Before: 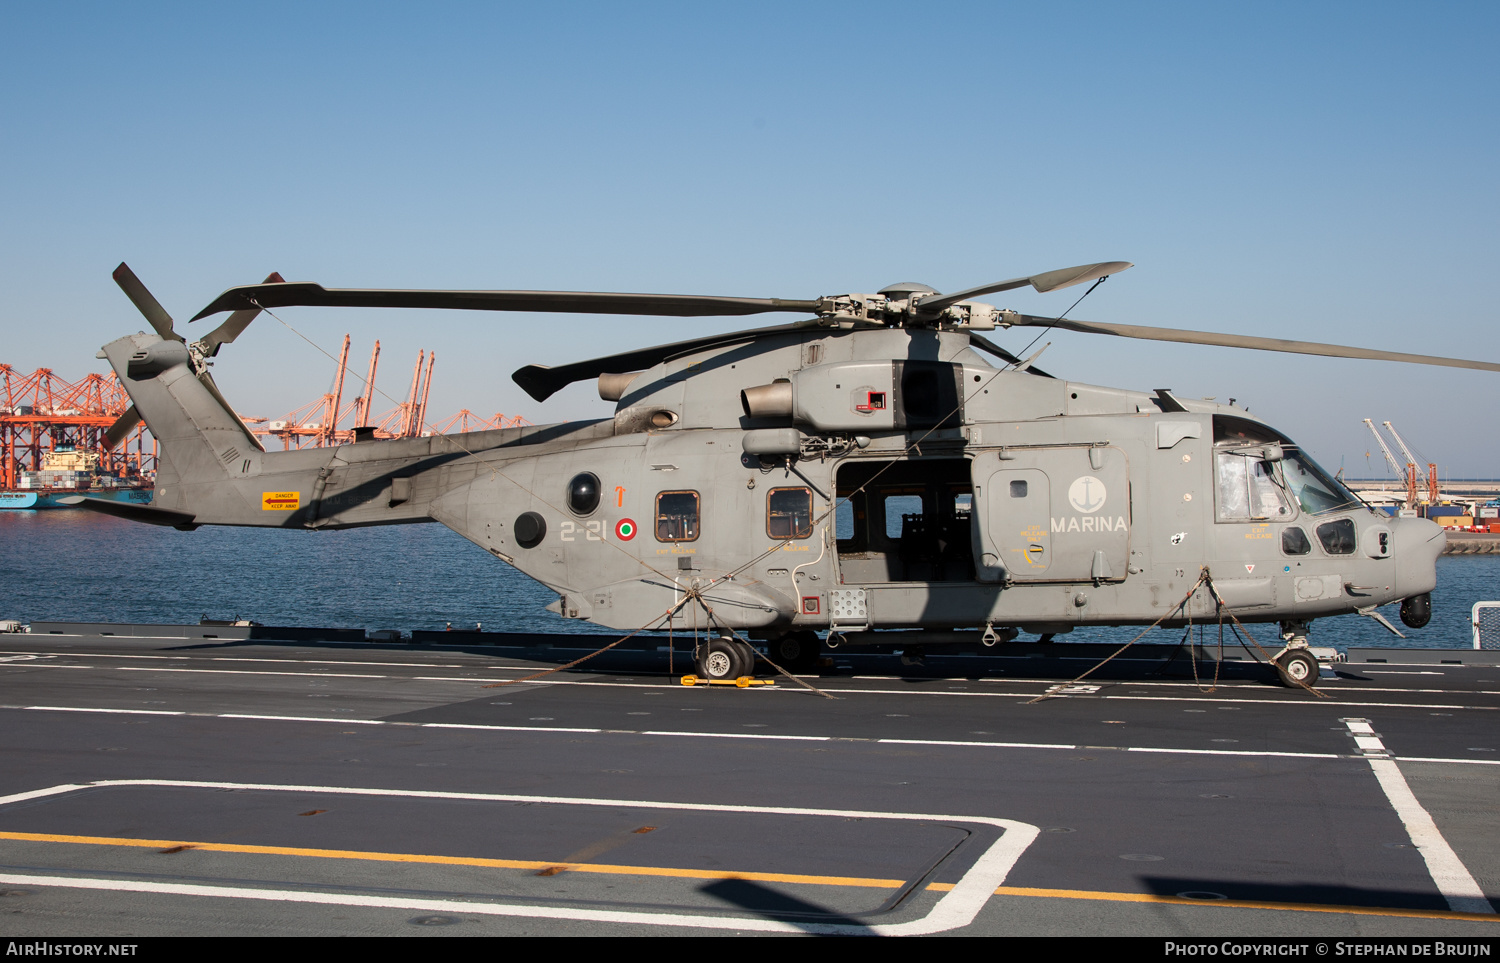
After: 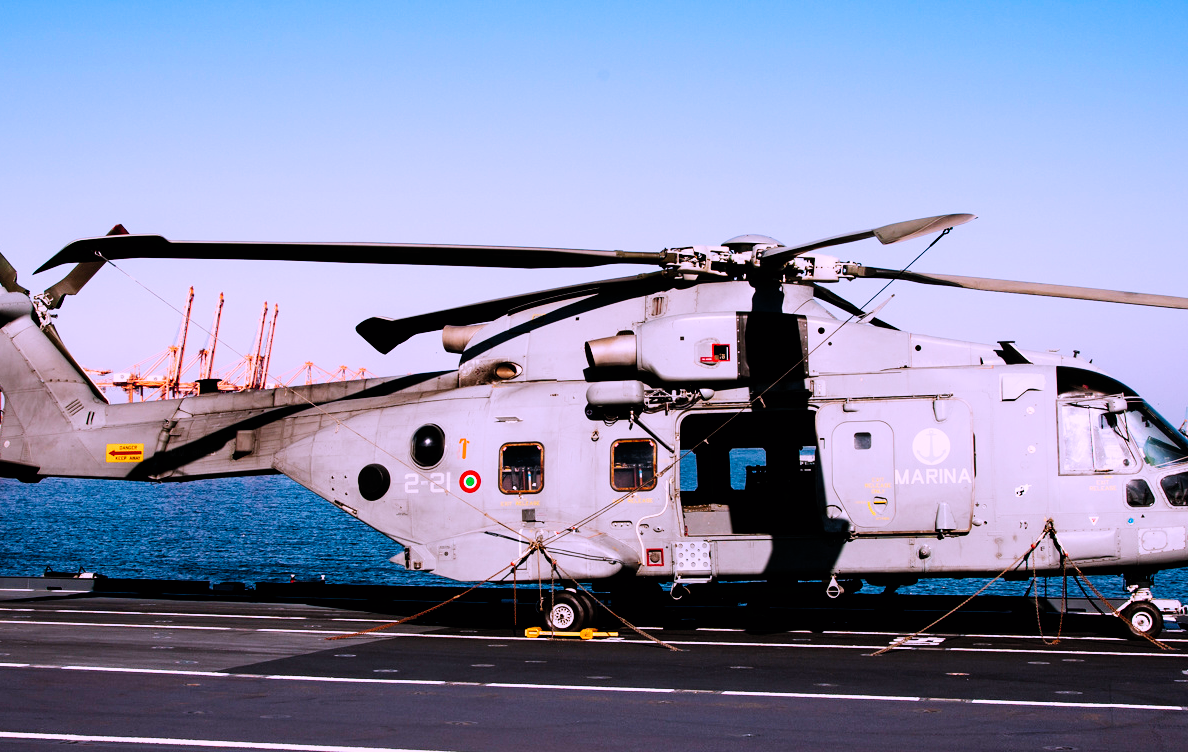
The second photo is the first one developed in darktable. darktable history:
crop and rotate: left 10.427%, top 4.994%, right 10.321%, bottom 16.875%
color correction: highlights a* 15.21, highlights b* -25.69
filmic rgb: black relative exposure -5.1 EV, white relative exposure 3.96 EV, hardness 2.91, contrast 1.484, preserve chrominance no, color science v4 (2020)
color balance rgb: linear chroma grading › global chroma 19.66%, perceptual saturation grading › global saturation 0.767%, perceptual brilliance grading › global brilliance -5.472%, perceptual brilliance grading › highlights 24.979%, perceptual brilliance grading › mid-tones 6.975%, perceptual brilliance grading › shadows -4.983%, global vibrance 29.563%
